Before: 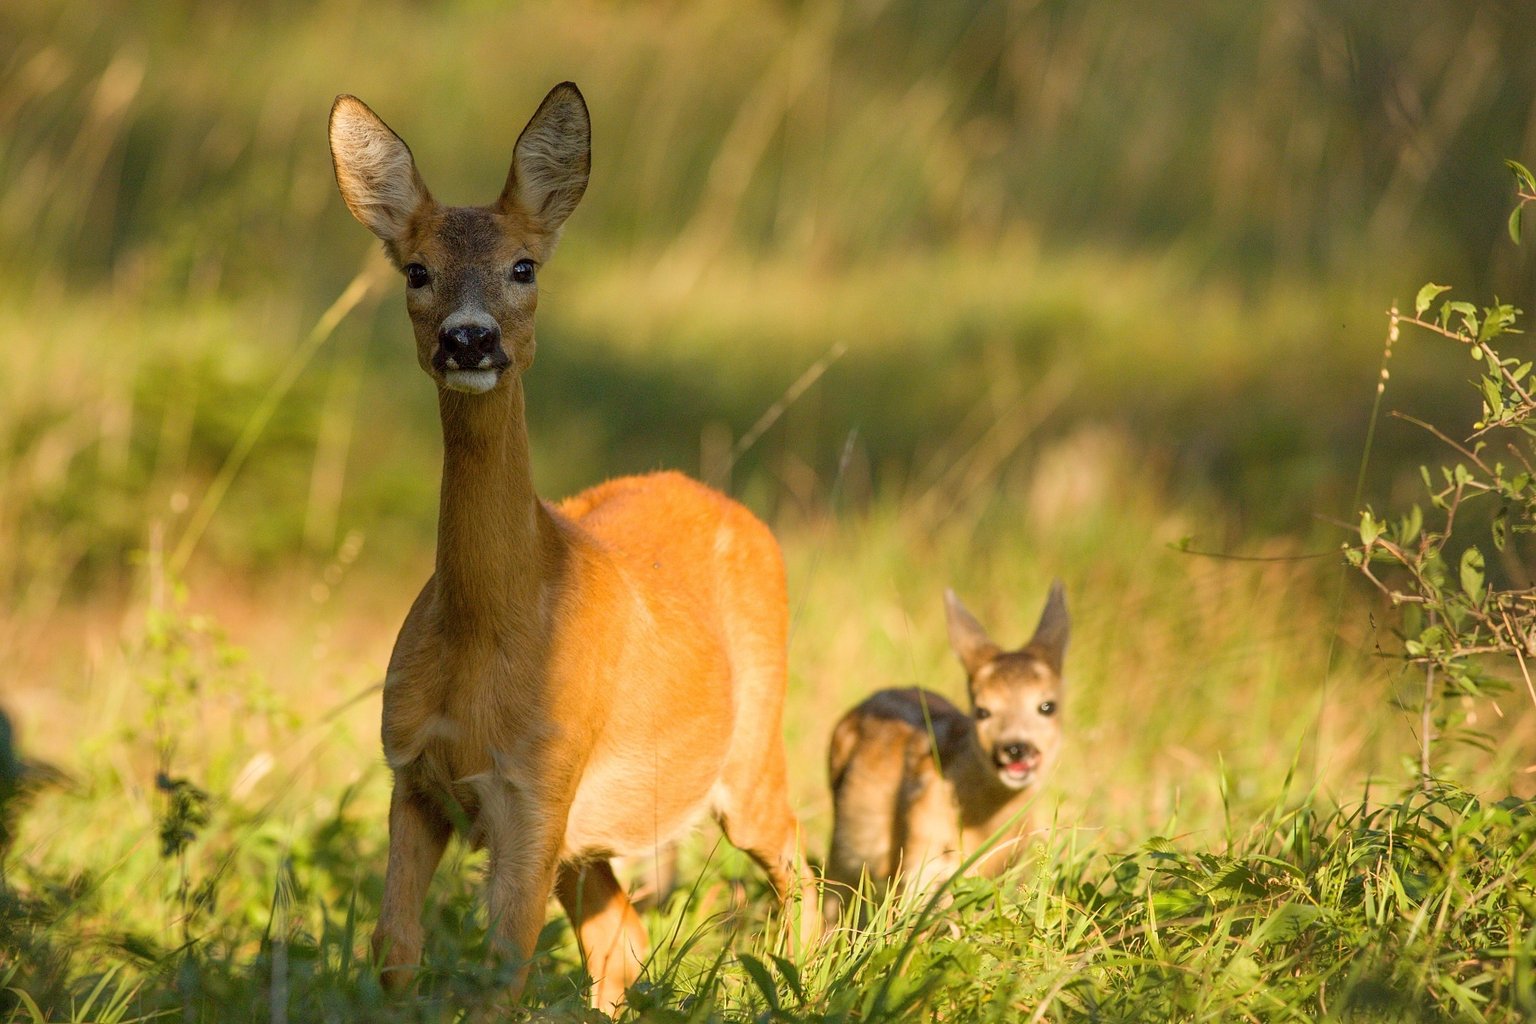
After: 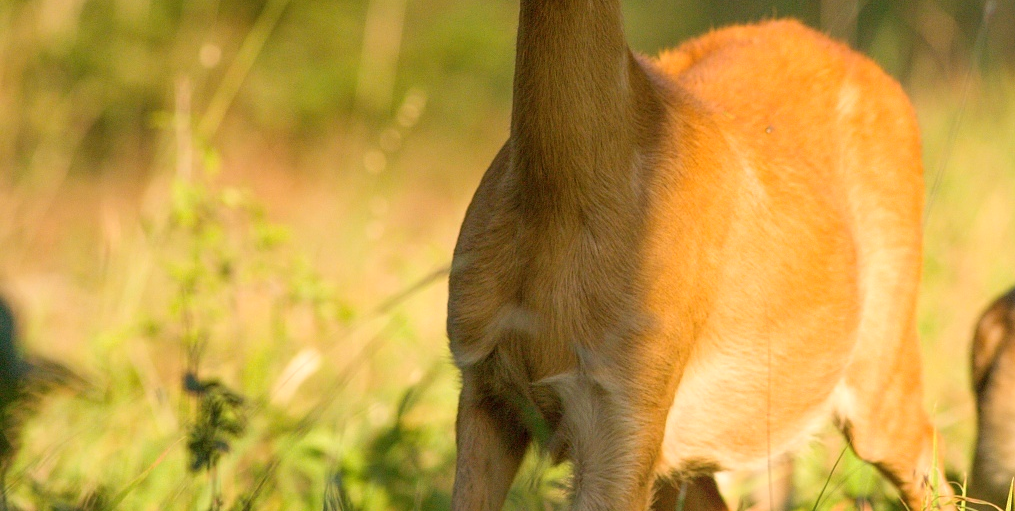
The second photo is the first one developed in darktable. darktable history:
exposure: exposure 0.127 EV, compensate highlight preservation false
crop: top 44.483%, right 43.593%, bottom 12.892%
bloom: size 15%, threshold 97%, strength 7%
